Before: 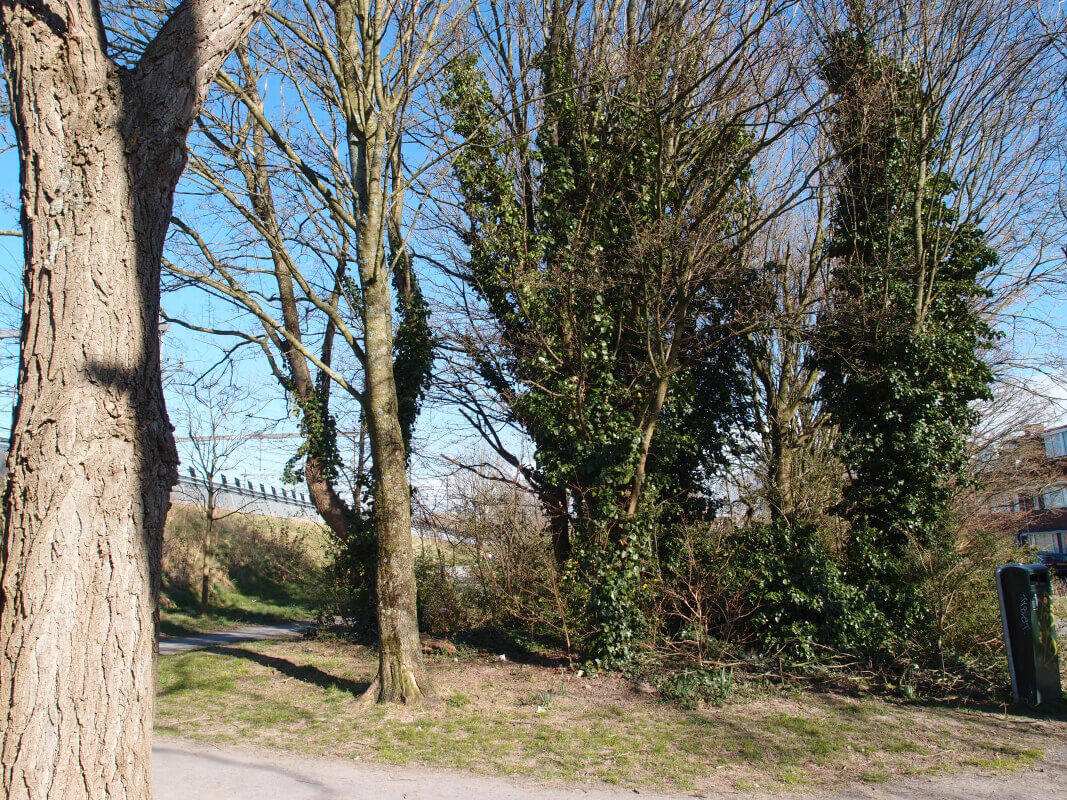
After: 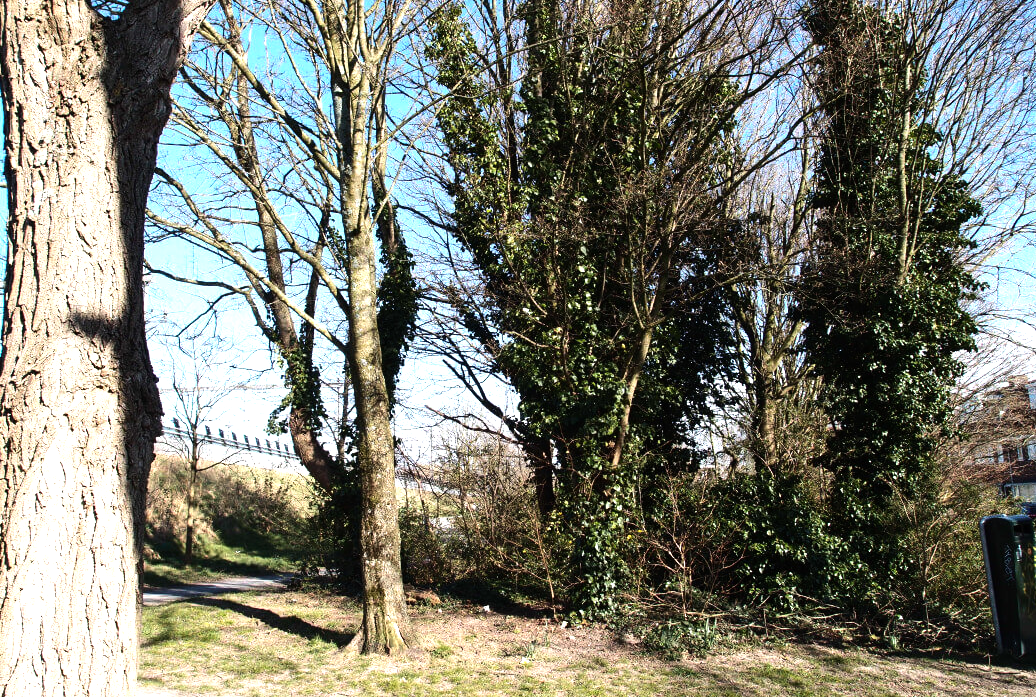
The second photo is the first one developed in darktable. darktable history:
crop: left 1.507%, top 6.147%, right 1.379%, bottom 6.637%
tone equalizer: -8 EV -1.08 EV, -7 EV -1.01 EV, -6 EV -0.867 EV, -5 EV -0.578 EV, -3 EV 0.578 EV, -2 EV 0.867 EV, -1 EV 1.01 EV, +0 EV 1.08 EV, edges refinement/feathering 500, mask exposure compensation -1.57 EV, preserve details no
